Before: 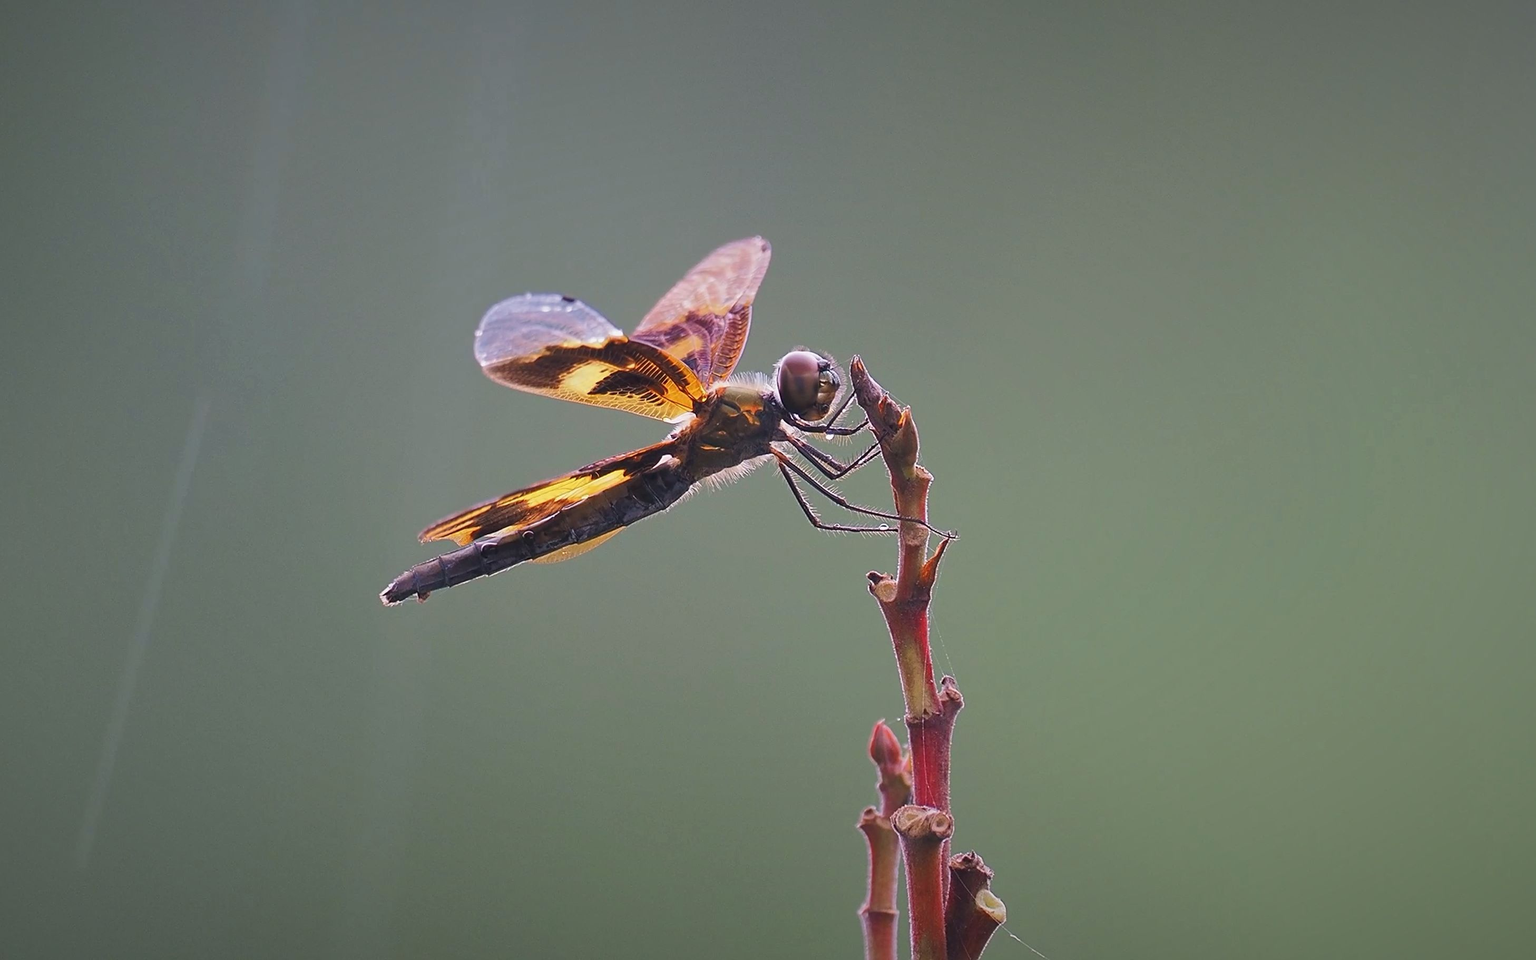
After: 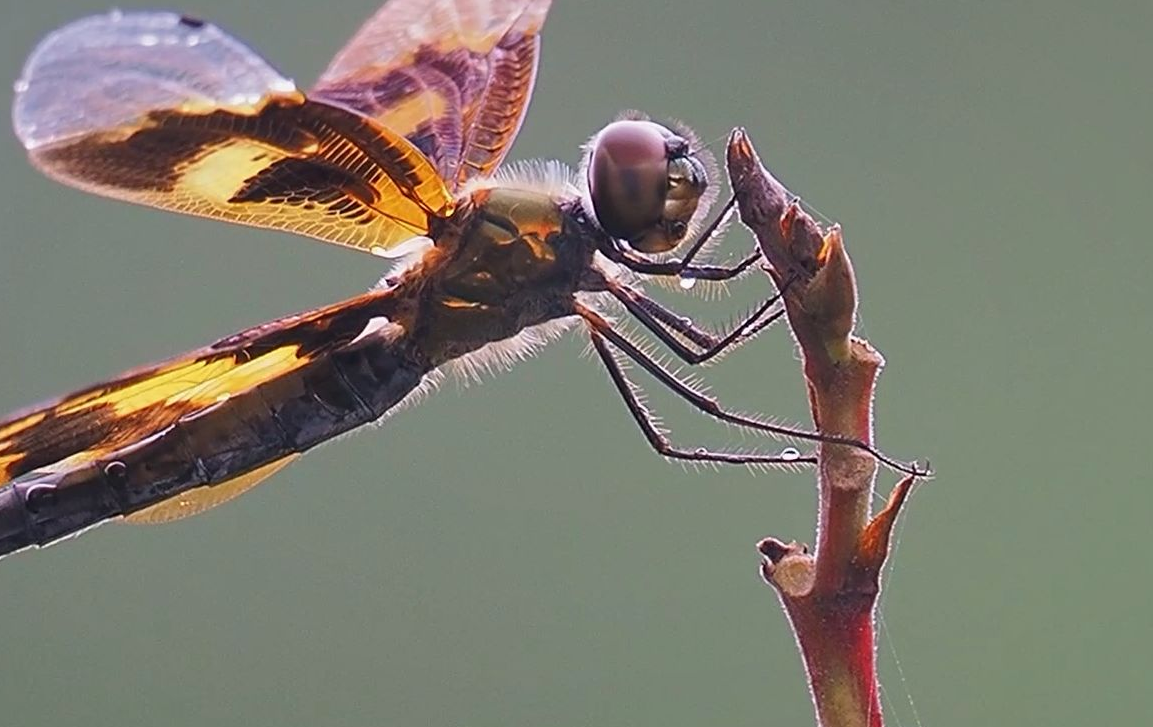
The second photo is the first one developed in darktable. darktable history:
crop: left 30.458%, top 30.015%, right 29.974%, bottom 30.084%
